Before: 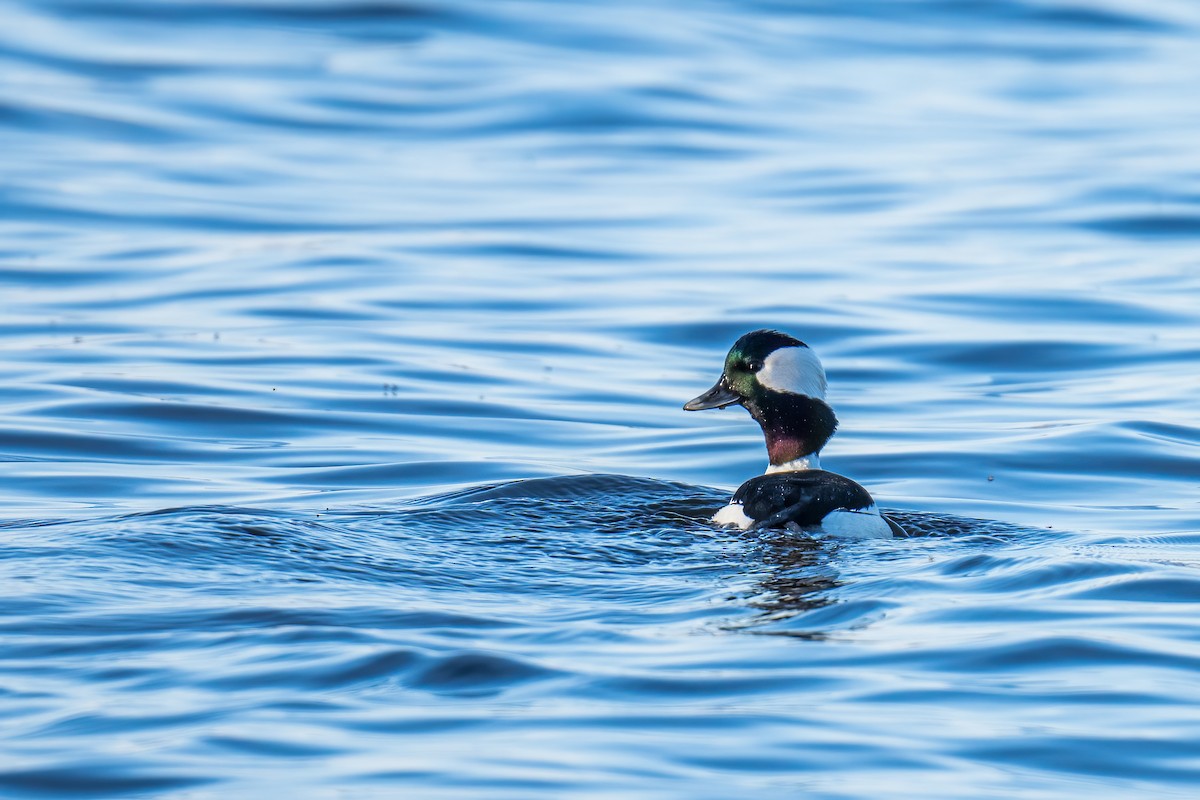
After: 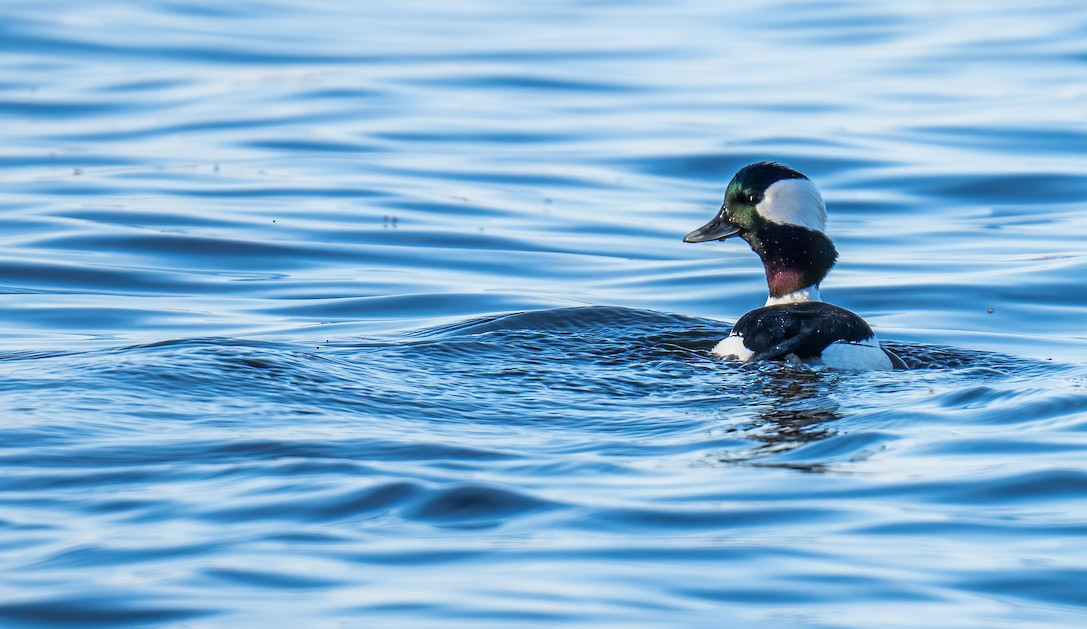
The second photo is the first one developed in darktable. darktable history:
crop: top 21.006%, right 9.406%, bottom 0.276%
